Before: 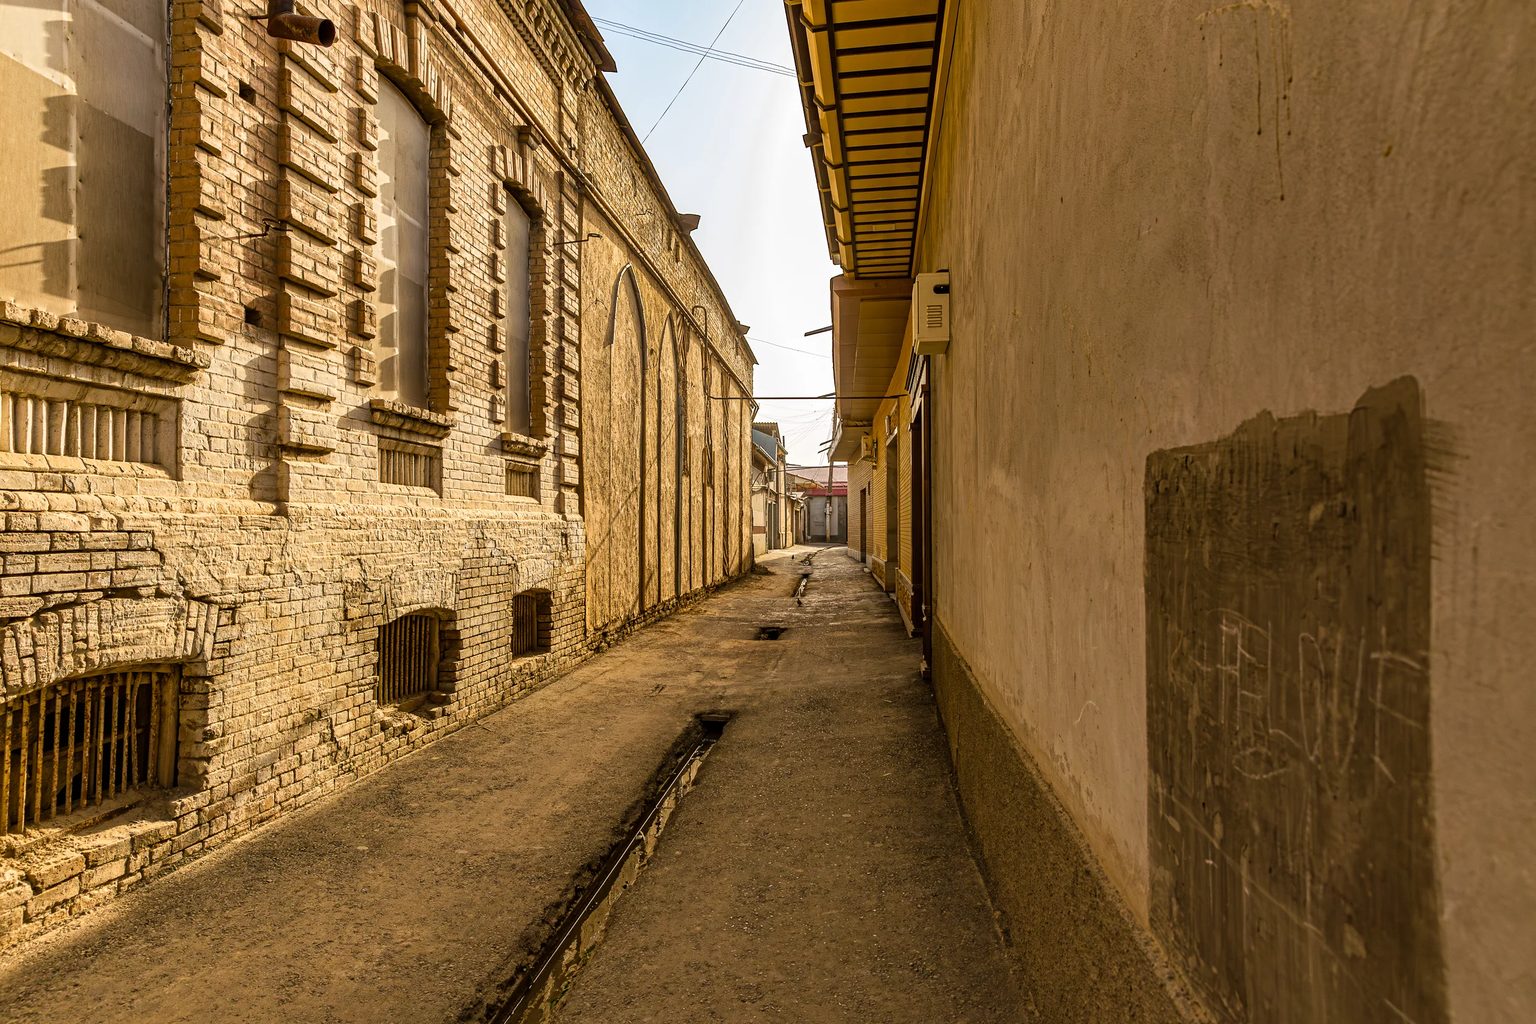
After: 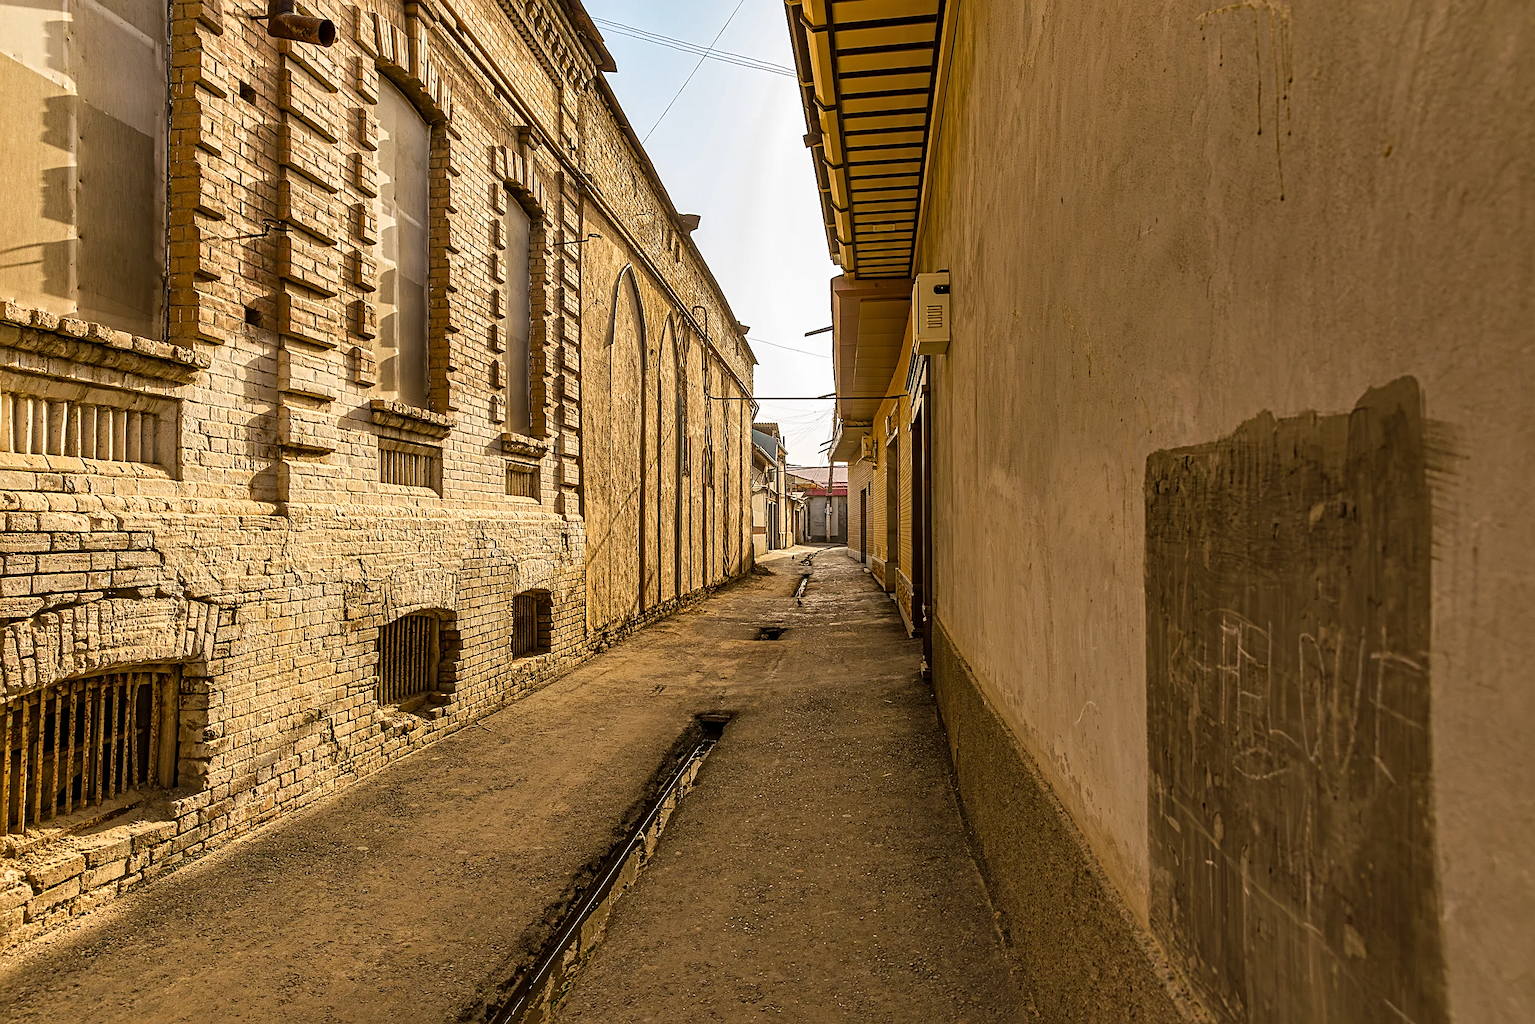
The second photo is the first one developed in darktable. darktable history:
shadows and highlights: shadows 29.32, highlights -29.32, low approximation 0.01, soften with gaussian
sharpen: on, module defaults
